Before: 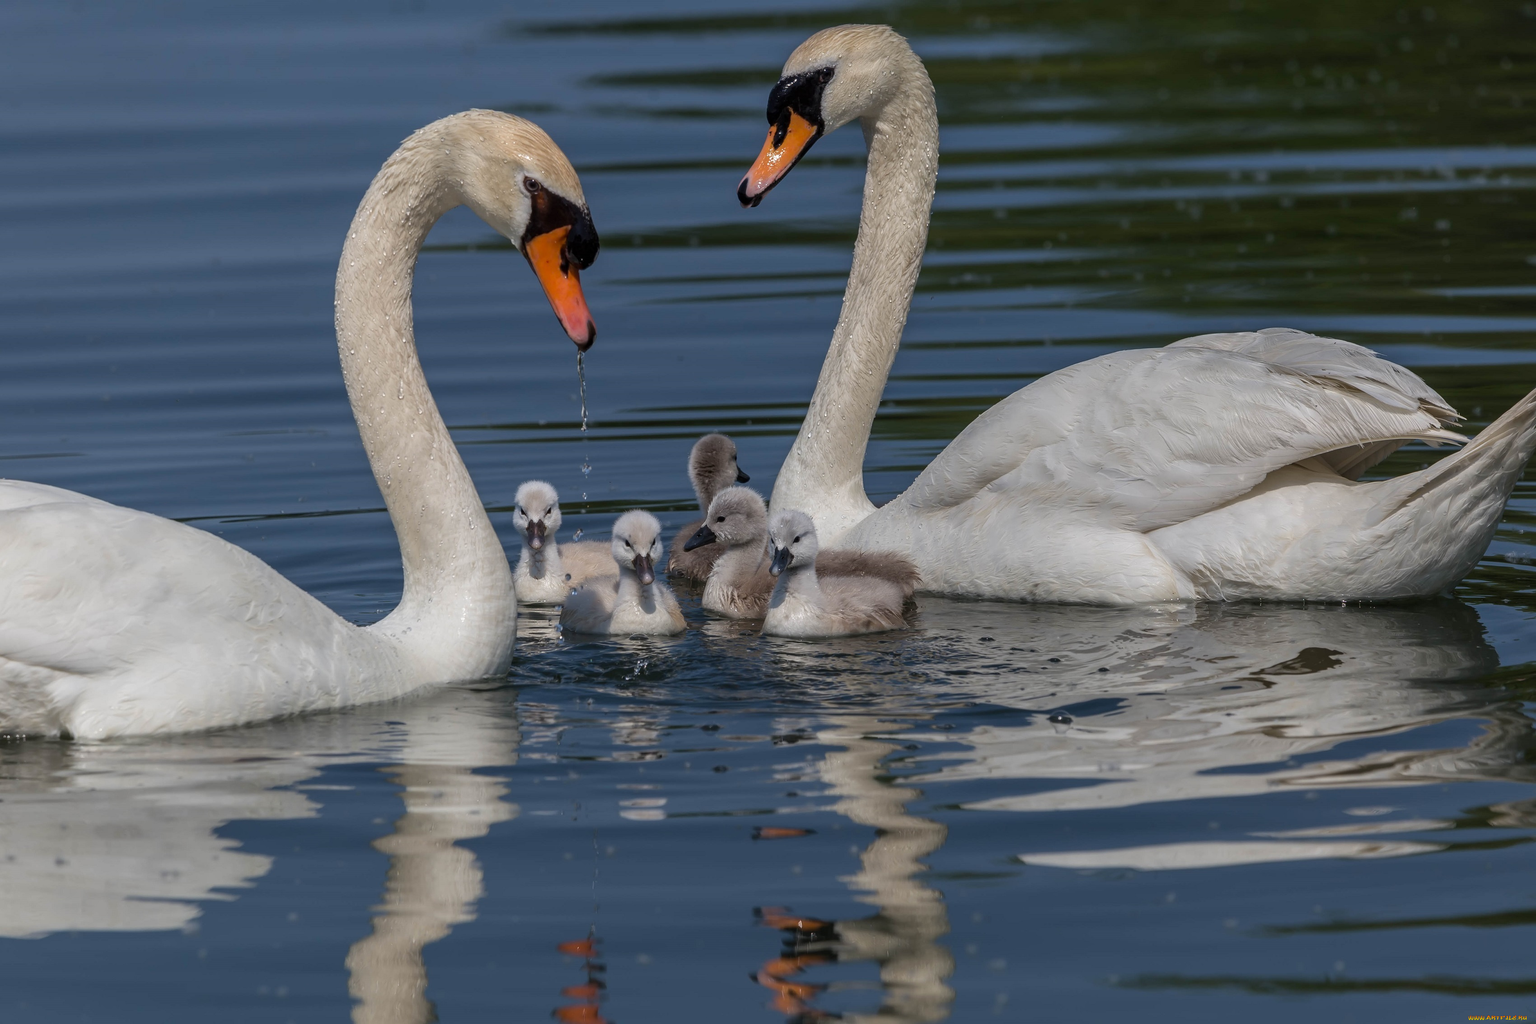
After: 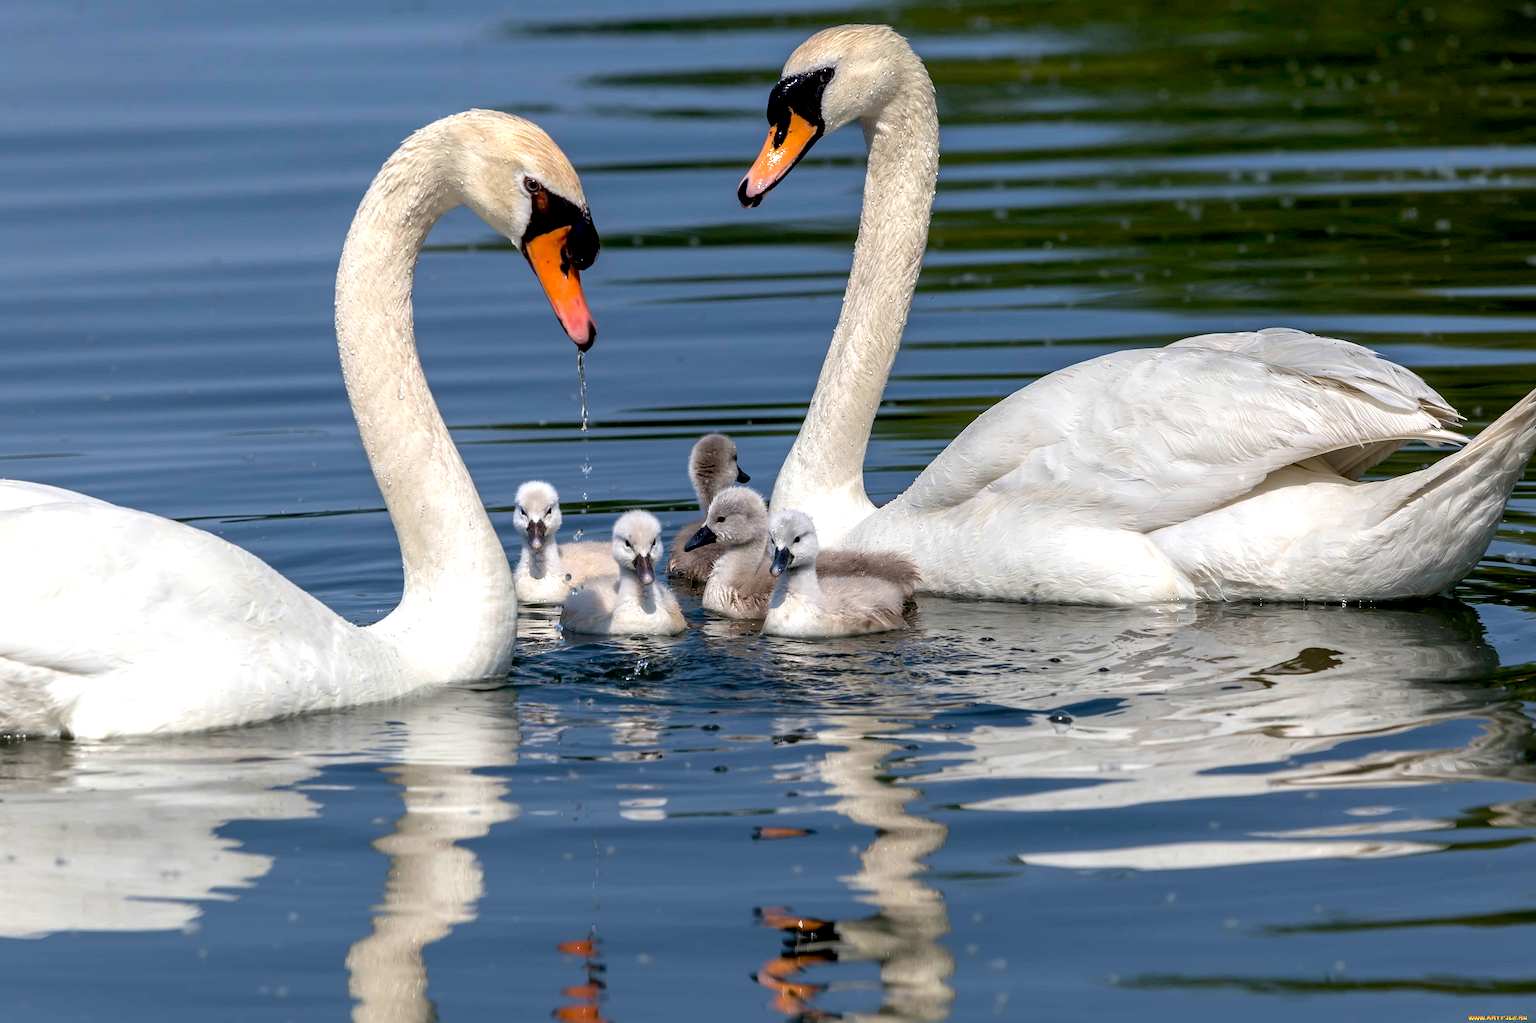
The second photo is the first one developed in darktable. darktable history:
exposure: black level correction 0.01, exposure 1 EV, compensate exposure bias true, compensate highlight preservation false
